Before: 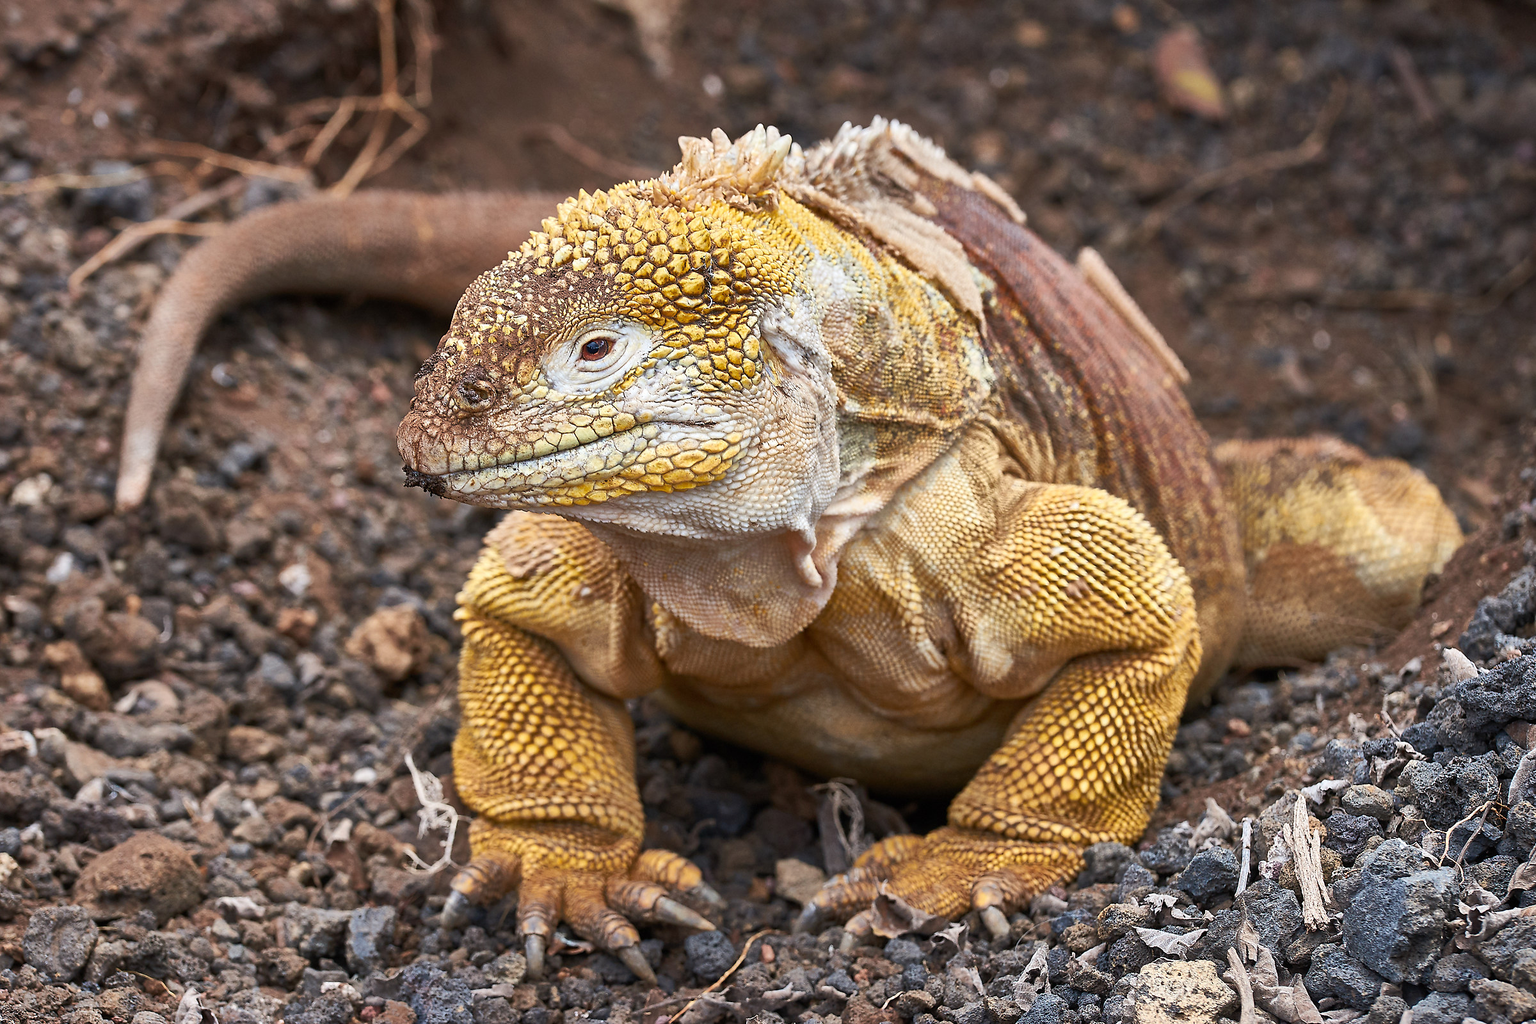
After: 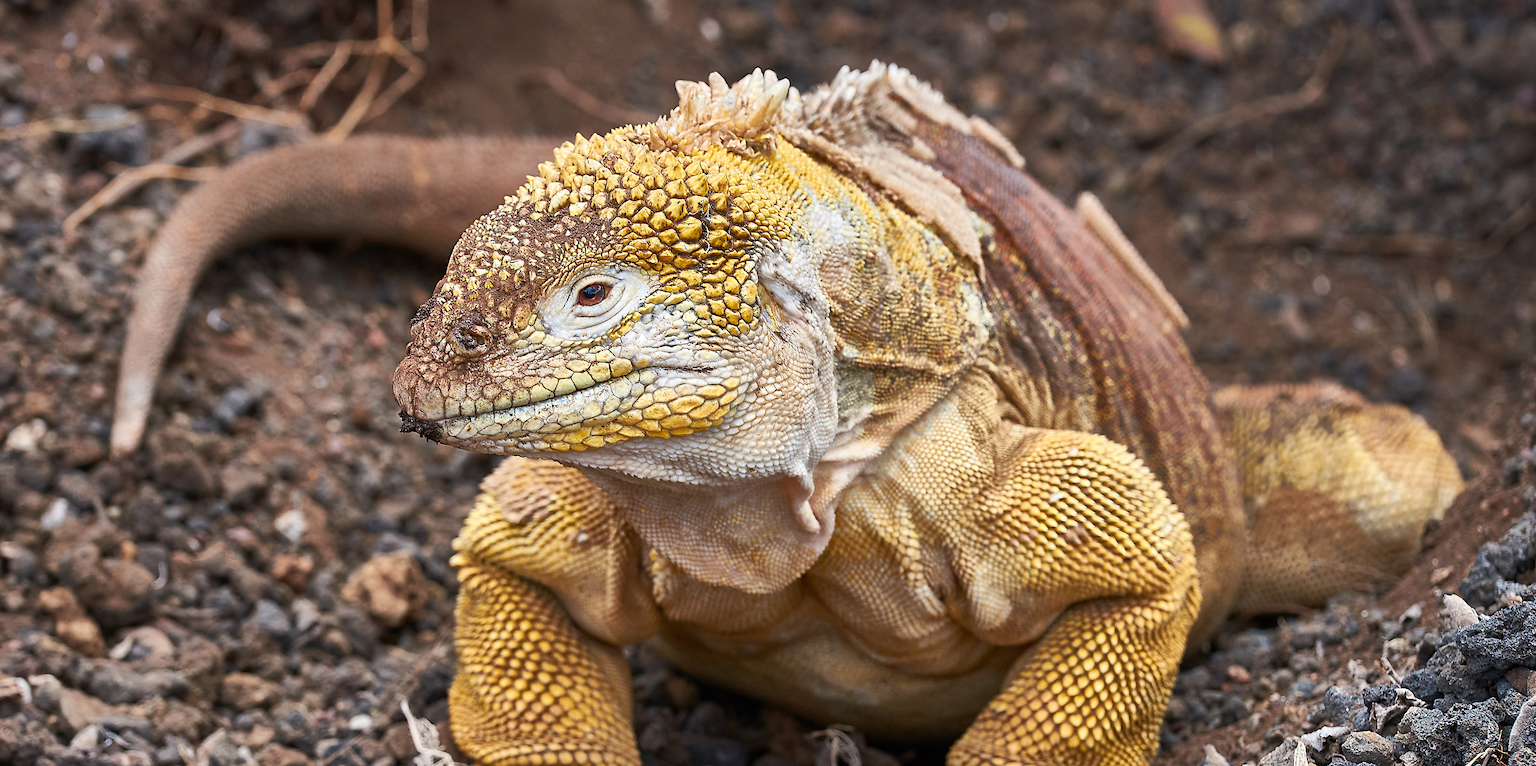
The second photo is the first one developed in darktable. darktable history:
crop: left 0.386%, top 5.552%, bottom 19.863%
